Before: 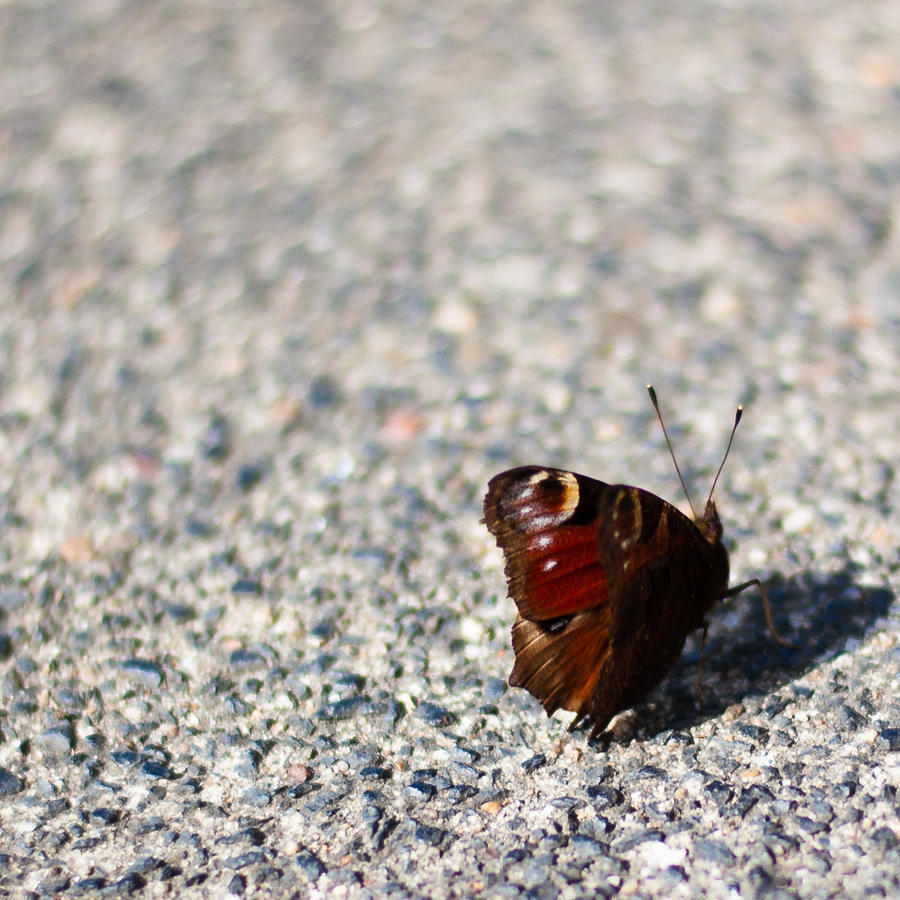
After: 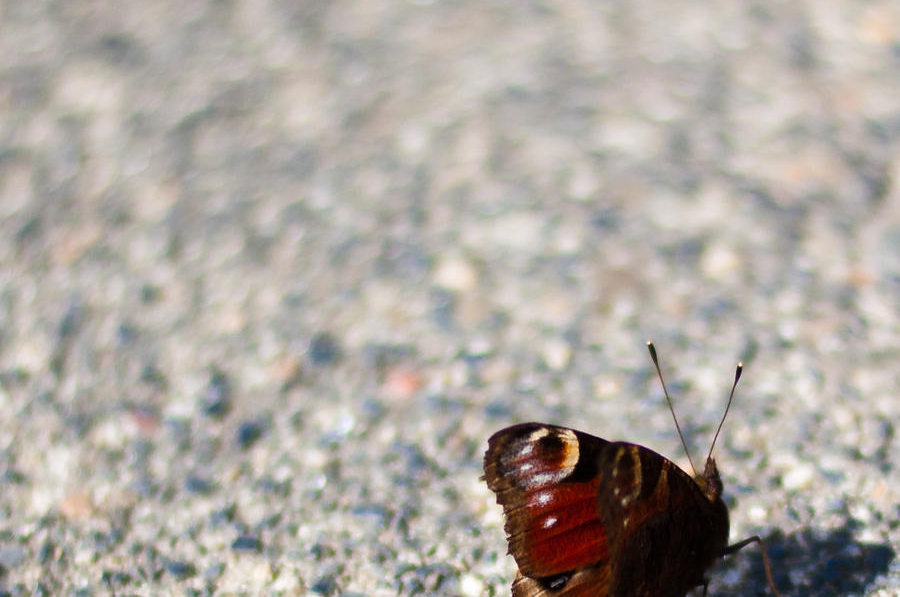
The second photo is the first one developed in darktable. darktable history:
crop and rotate: top 4.821%, bottom 28.812%
tone equalizer: edges refinement/feathering 500, mask exposure compensation -1.57 EV, preserve details no
